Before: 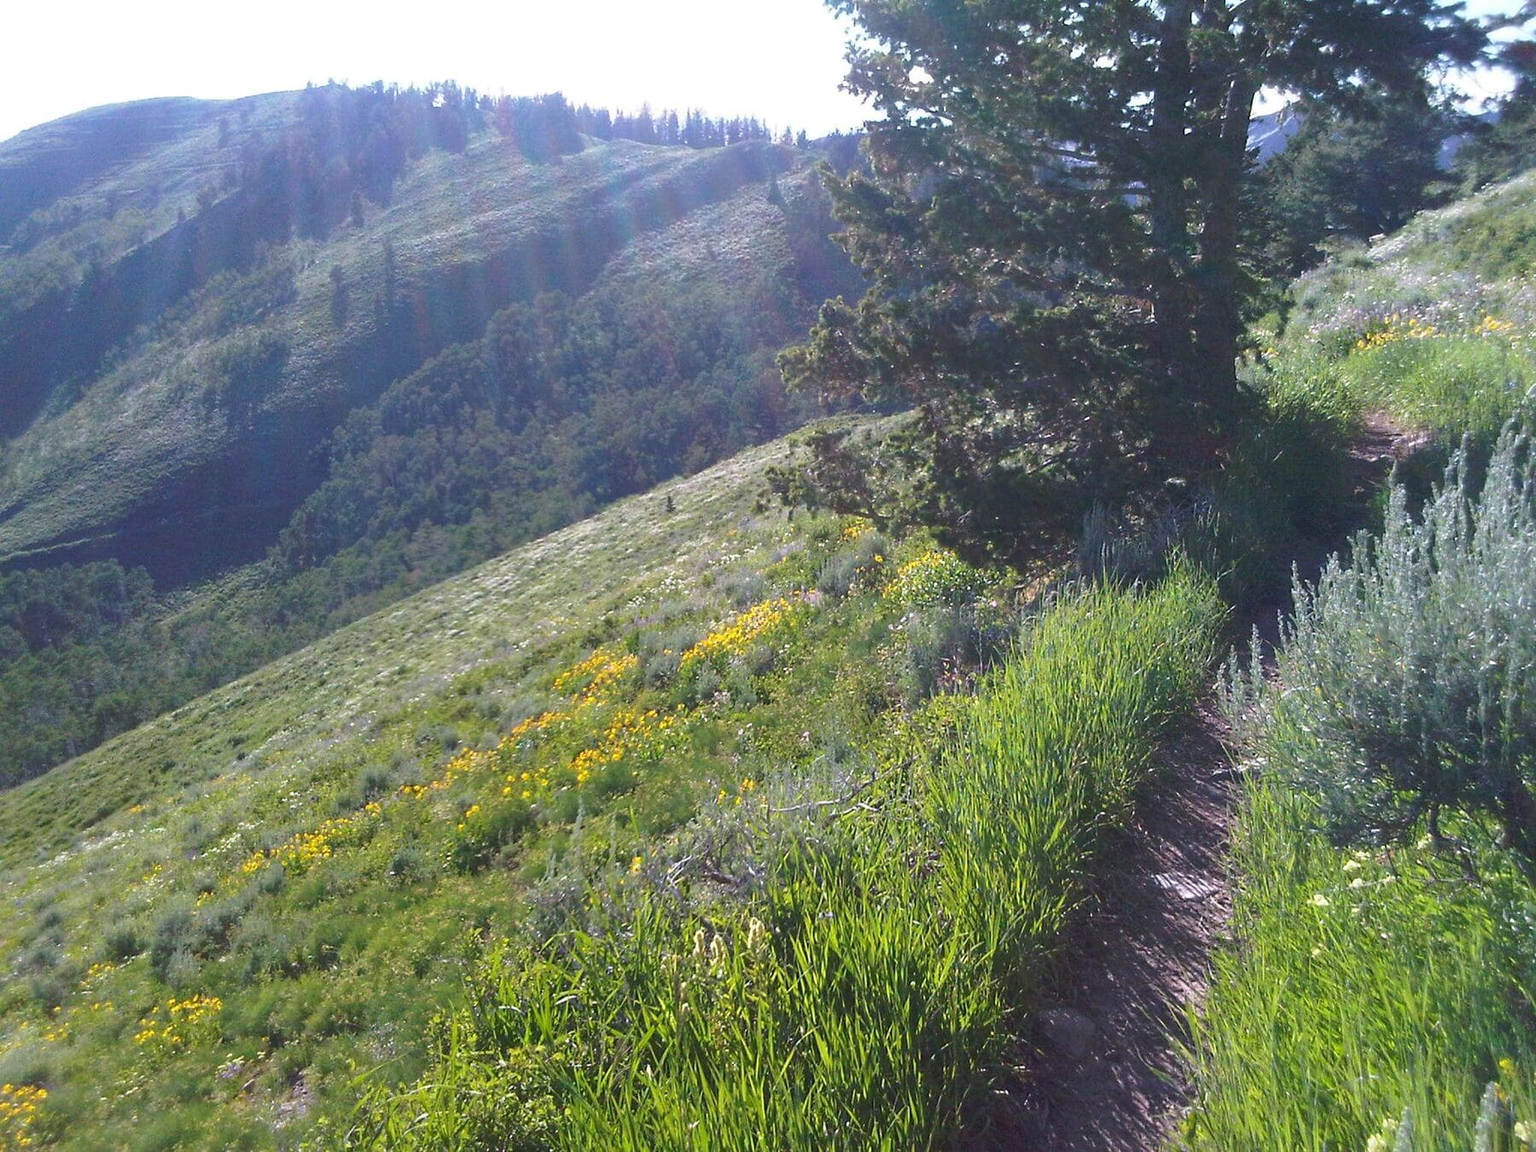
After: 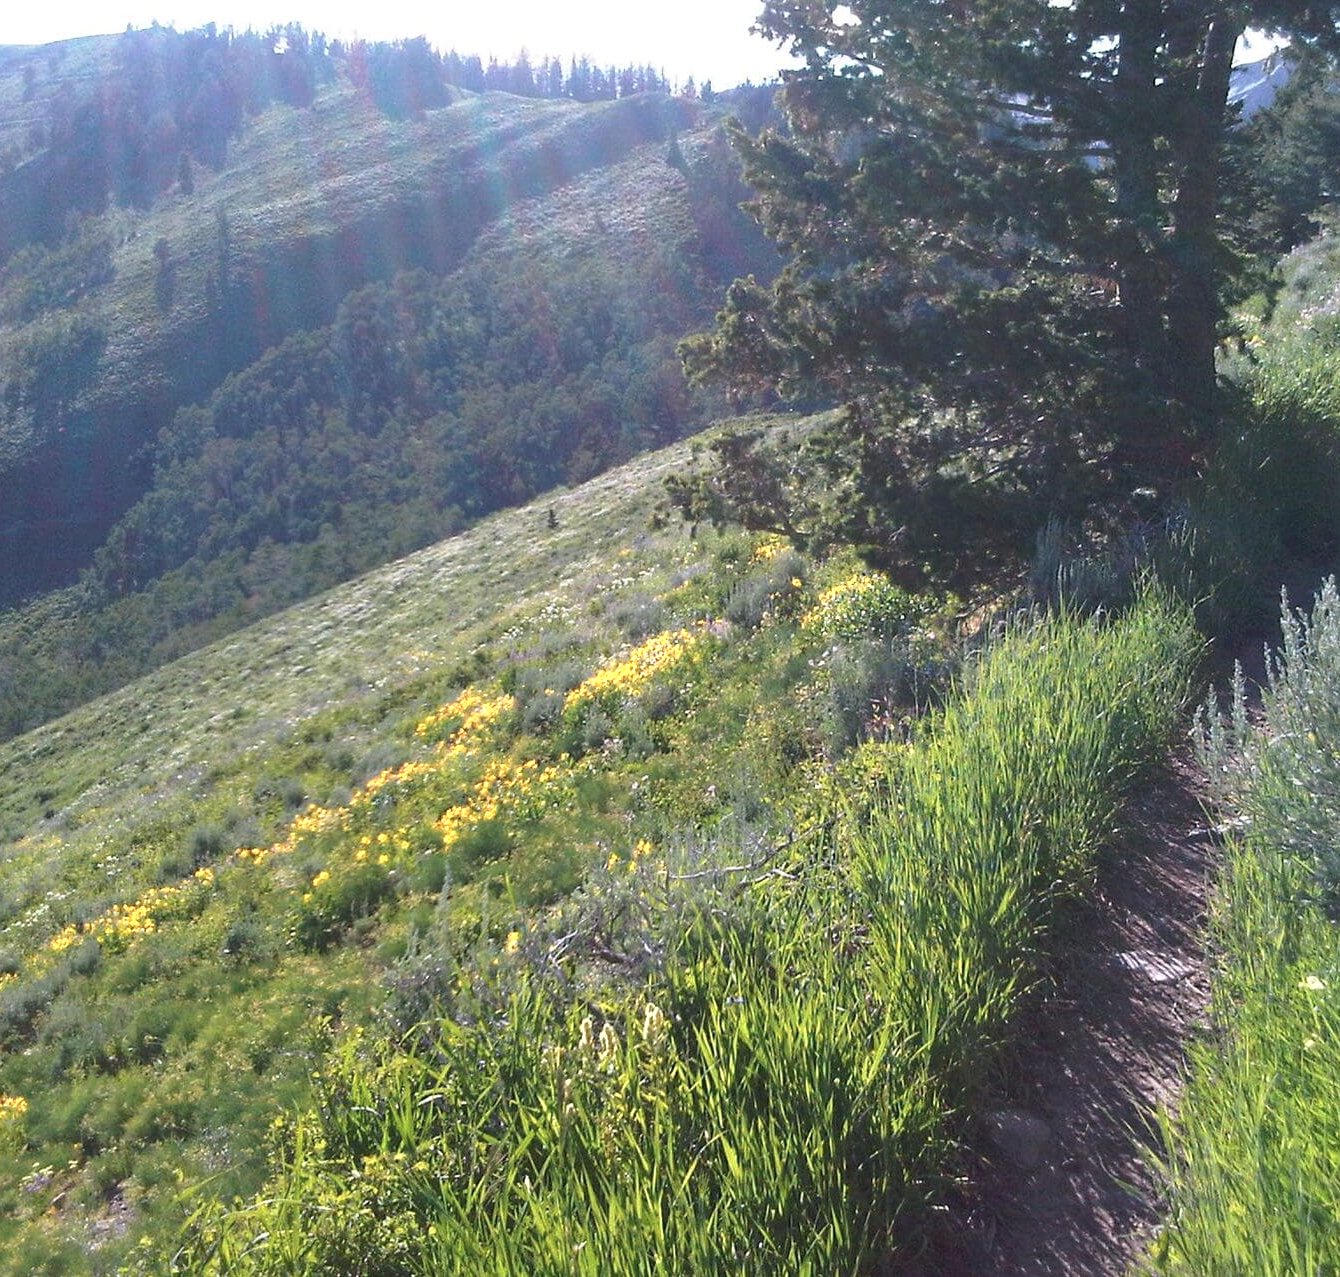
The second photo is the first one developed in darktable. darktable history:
color zones: curves: ch0 [(0.018, 0.548) (0.197, 0.654) (0.425, 0.447) (0.605, 0.658) (0.732, 0.579)]; ch1 [(0.105, 0.531) (0.224, 0.531) (0.386, 0.39) (0.618, 0.456) (0.732, 0.456) (0.956, 0.421)]; ch2 [(0.039, 0.583) (0.215, 0.465) (0.399, 0.544) (0.465, 0.548) (0.614, 0.447) (0.724, 0.43) (0.882, 0.623) (0.956, 0.632)]
crop and rotate: left 12.962%, top 5.377%, right 12.541%
